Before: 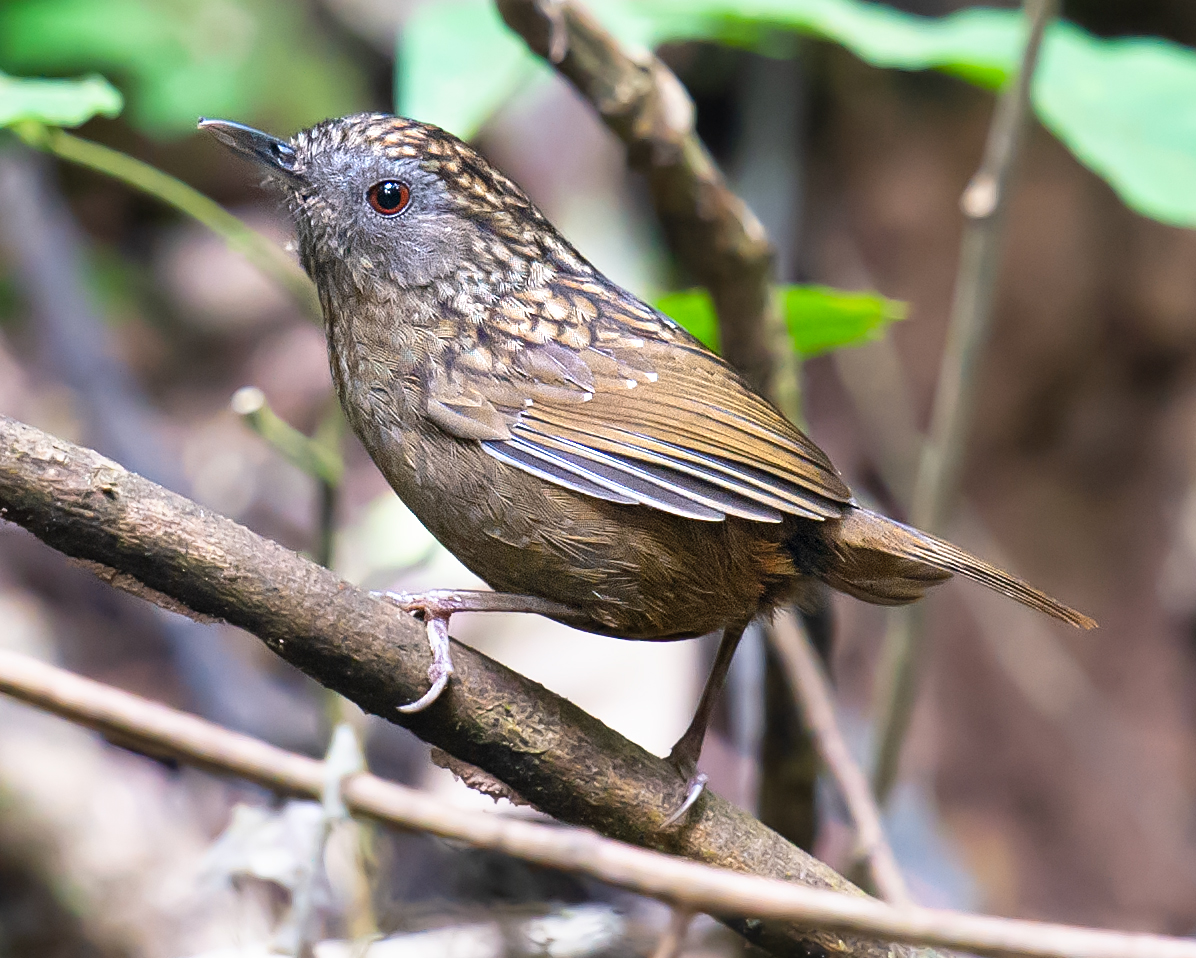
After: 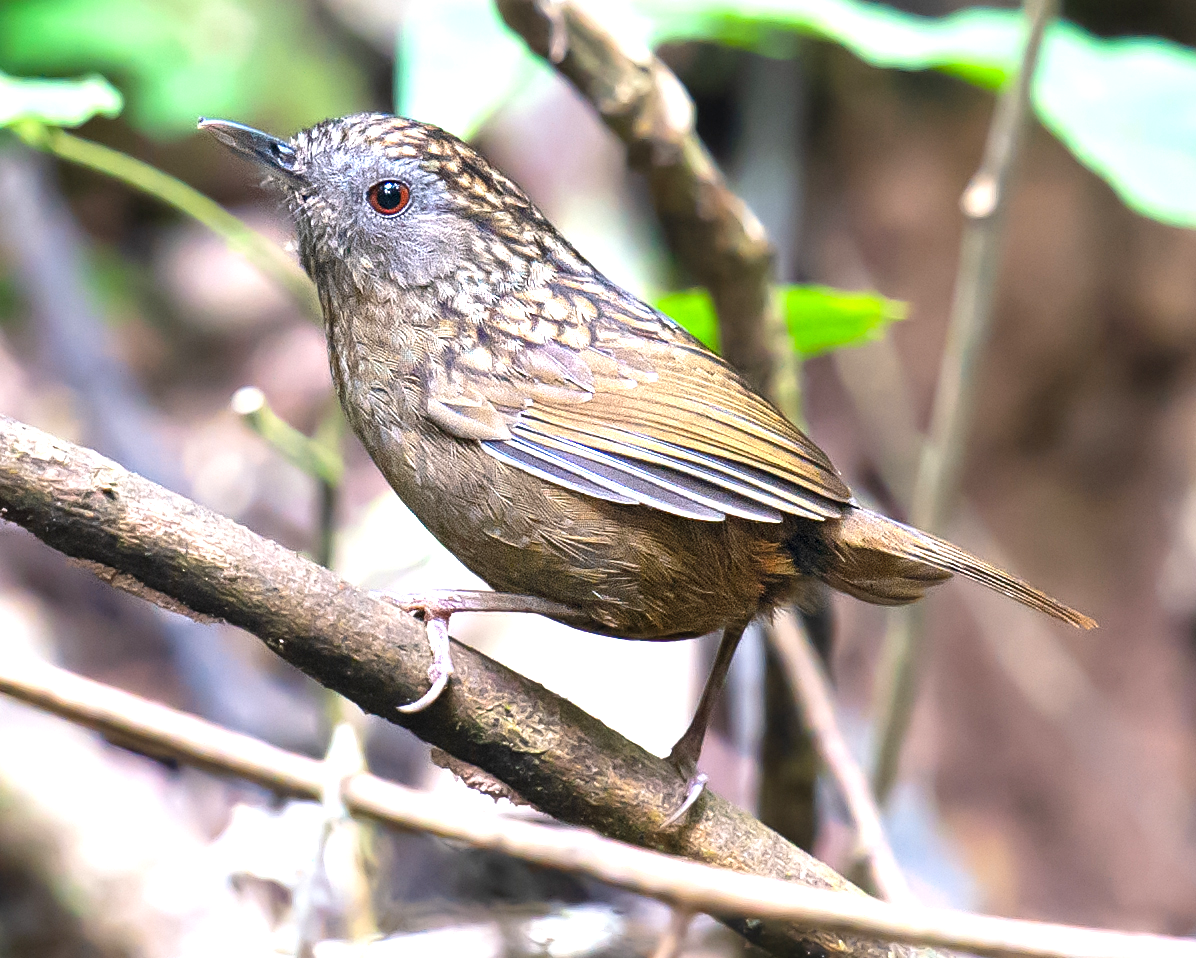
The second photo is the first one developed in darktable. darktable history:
exposure: exposure 0.716 EV, compensate highlight preservation false
